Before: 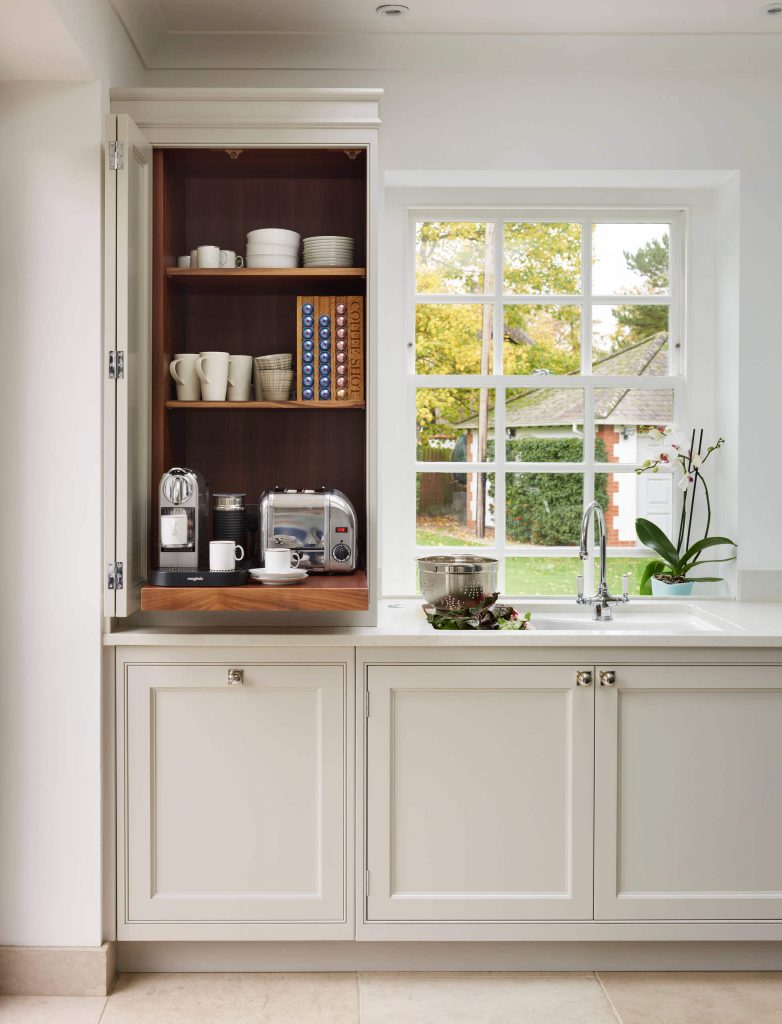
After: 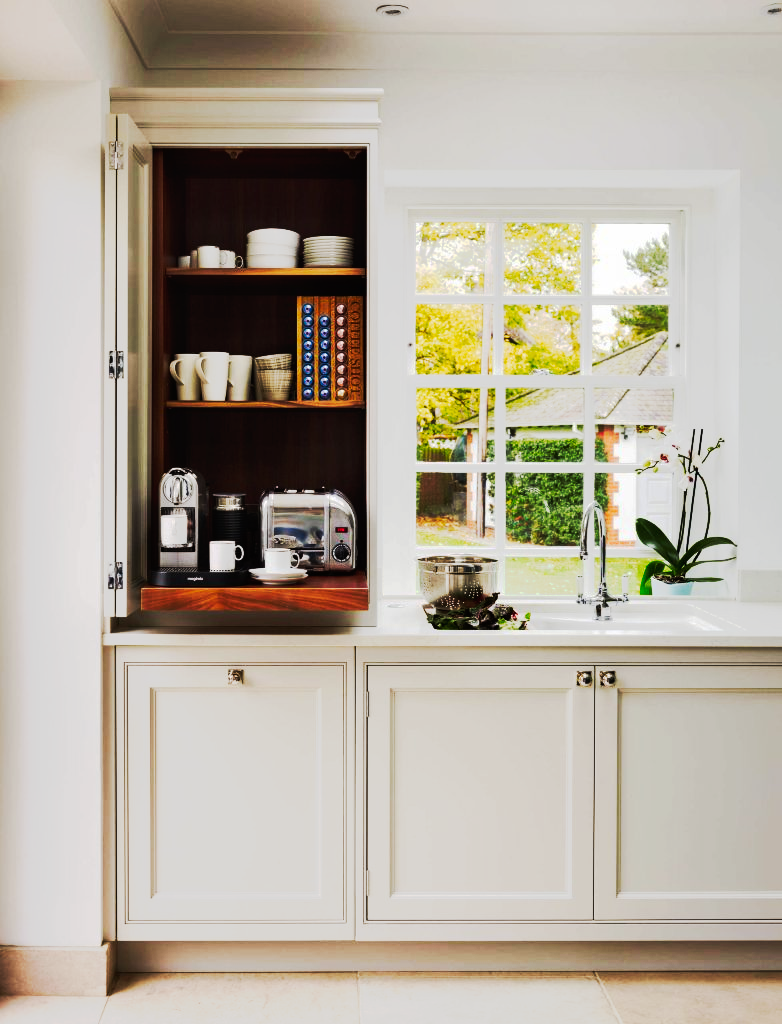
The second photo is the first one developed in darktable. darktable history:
tone curve: curves: ch0 [(0, 0) (0.003, 0.005) (0.011, 0.007) (0.025, 0.009) (0.044, 0.013) (0.069, 0.017) (0.1, 0.02) (0.136, 0.029) (0.177, 0.052) (0.224, 0.086) (0.277, 0.129) (0.335, 0.188) (0.399, 0.256) (0.468, 0.361) (0.543, 0.526) (0.623, 0.696) (0.709, 0.784) (0.801, 0.85) (0.898, 0.882) (1, 1)], preserve colors none
